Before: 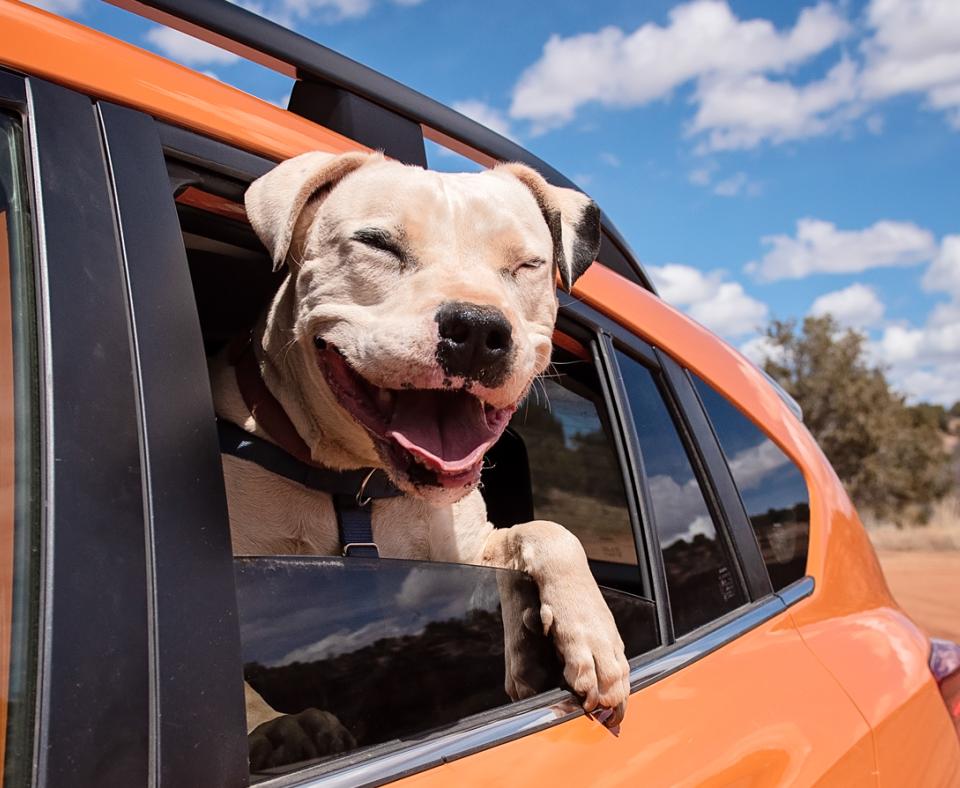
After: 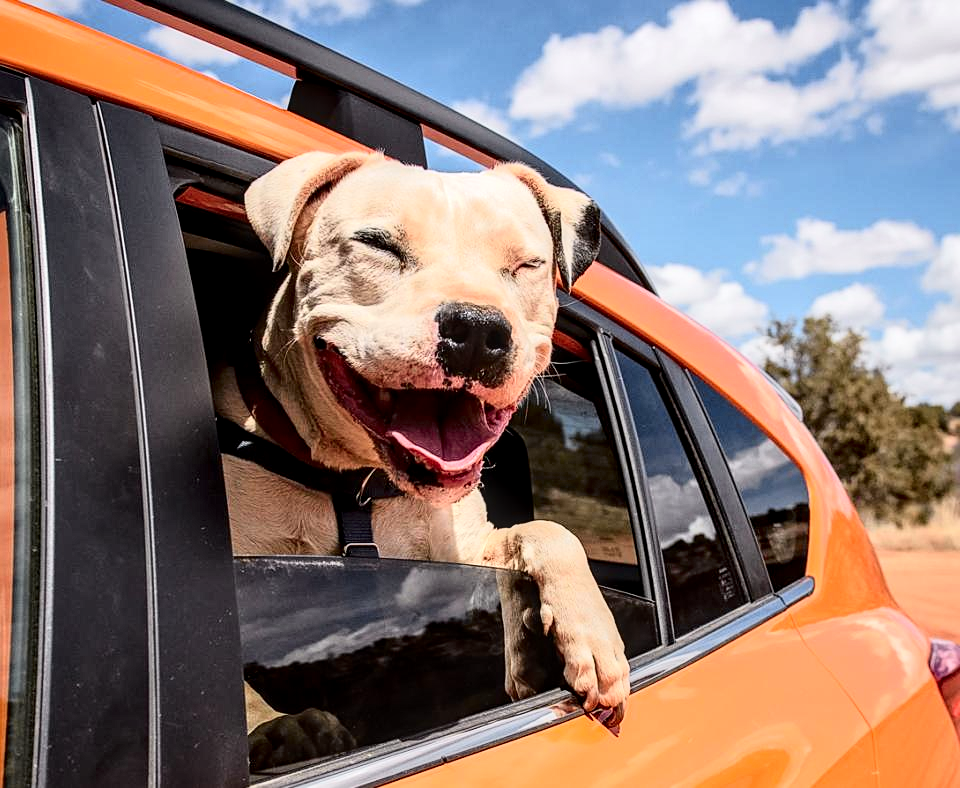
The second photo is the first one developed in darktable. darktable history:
local contrast: highlights 59%, detail 145%
sharpen: radius 1.272, amount 0.305, threshold 0
tone curve: curves: ch0 [(0, 0.005) (0.103, 0.081) (0.196, 0.197) (0.391, 0.469) (0.491, 0.585) (0.638, 0.751) (0.822, 0.886) (0.997, 0.959)]; ch1 [(0, 0) (0.172, 0.123) (0.324, 0.253) (0.396, 0.388) (0.474, 0.479) (0.499, 0.498) (0.529, 0.528) (0.579, 0.614) (0.633, 0.677) (0.812, 0.856) (1, 1)]; ch2 [(0, 0) (0.411, 0.424) (0.459, 0.478) (0.5, 0.501) (0.517, 0.526) (0.553, 0.583) (0.609, 0.646) (0.708, 0.768) (0.839, 0.916) (1, 1)], color space Lab, independent channels, preserve colors none
